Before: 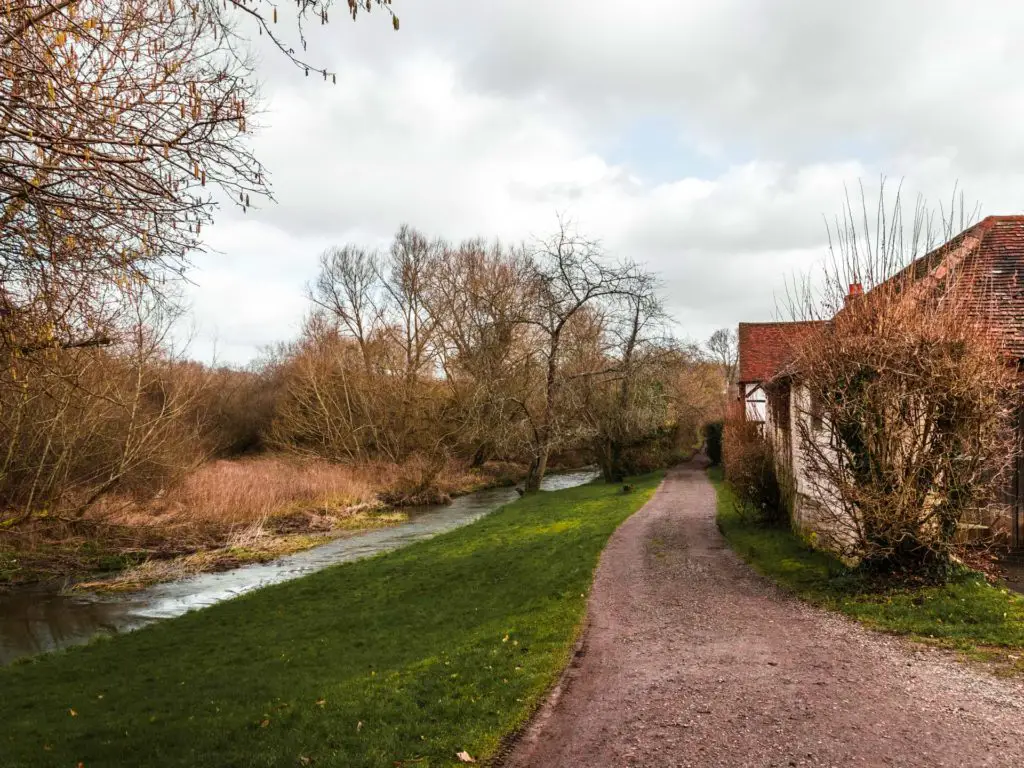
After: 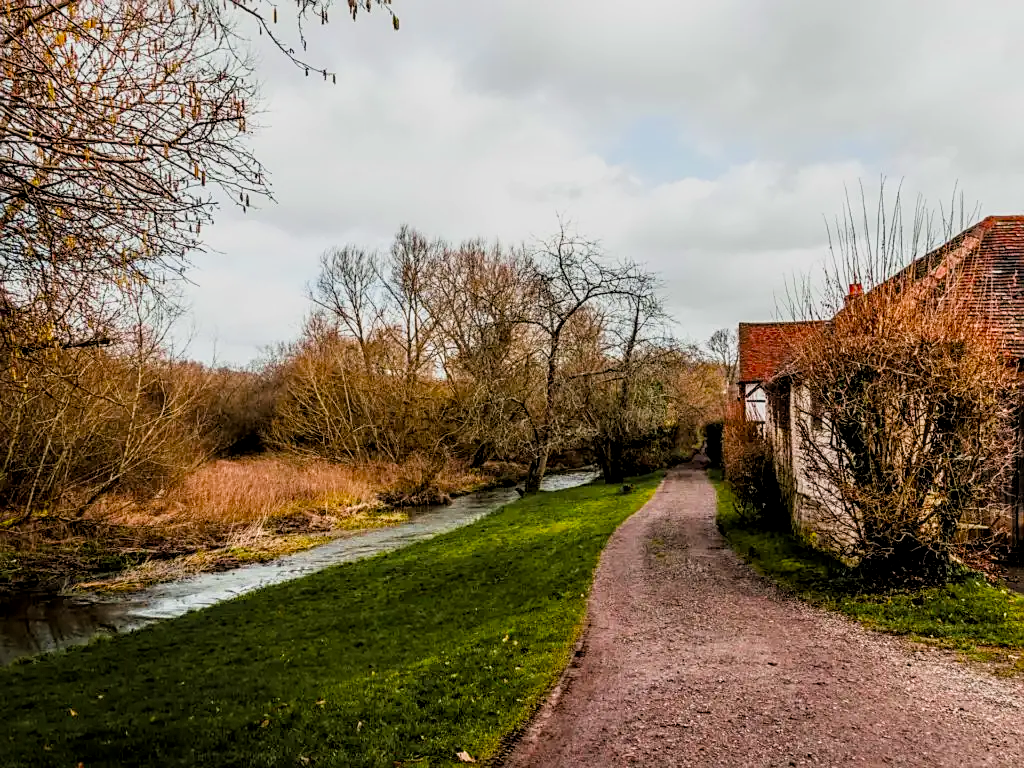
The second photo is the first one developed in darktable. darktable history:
sharpen: on, module defaults
filmic rgb: black relative exposure -7.75 EV, white relative exposure 4.4 EV, threshold 3 EV, target black luminance 0%, hardness 3.76, latitude 50.51%, contrast 1.074, highlights saturation mix 10%, shadows ↔ highlights balance -0.22%, color science v4 (2020), enable highlight reconstruction true
local contrast: on, module defaults
